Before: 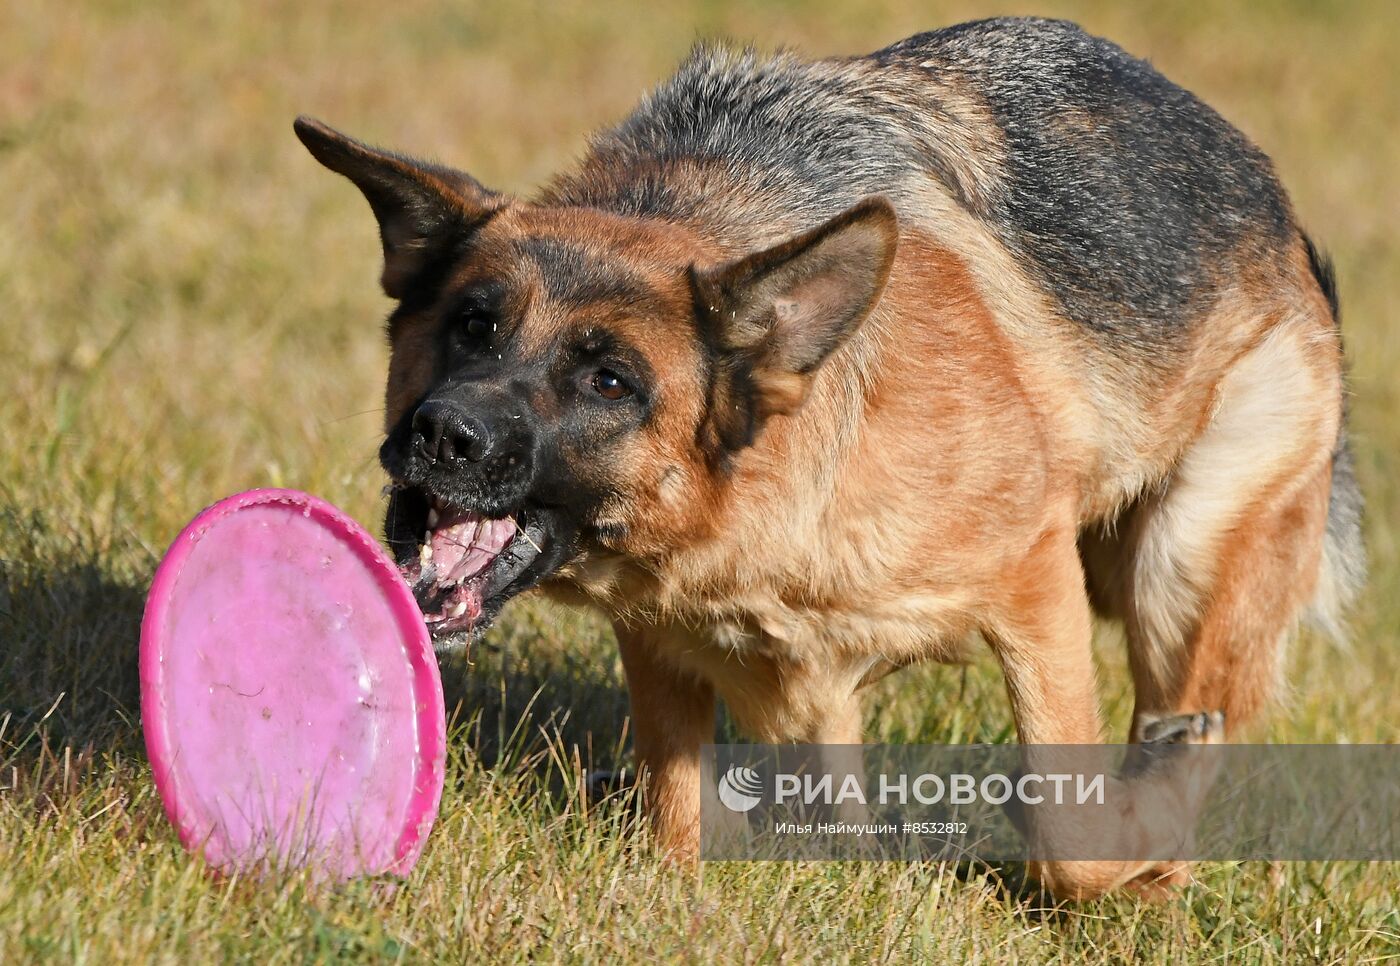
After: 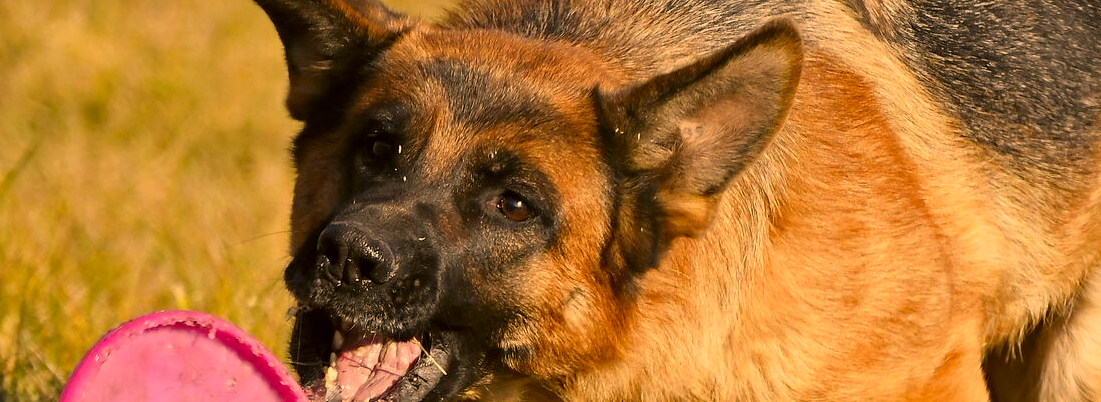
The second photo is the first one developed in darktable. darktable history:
exposure: compensate highlight preservation false
color correction: highlights a* 18.19, highlights b* 35.41, shadows a* 1.51, shadows b* 6.04, saturation 1.05
contrast brightness saturation: saturation -0.033
crop: left 6.852%, top 18.516%, right 14.437%, bottom 39.803%
